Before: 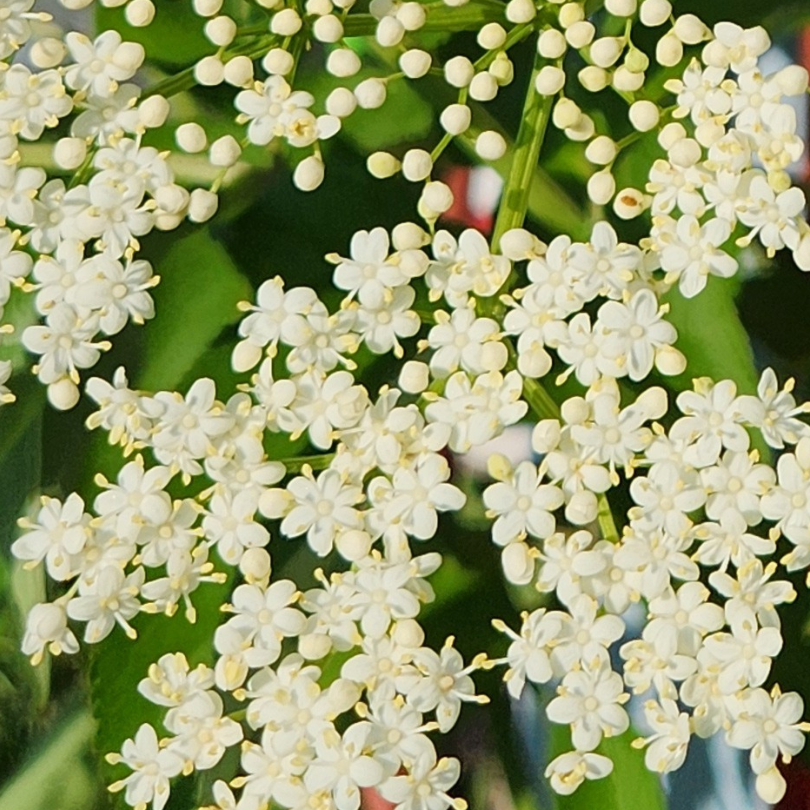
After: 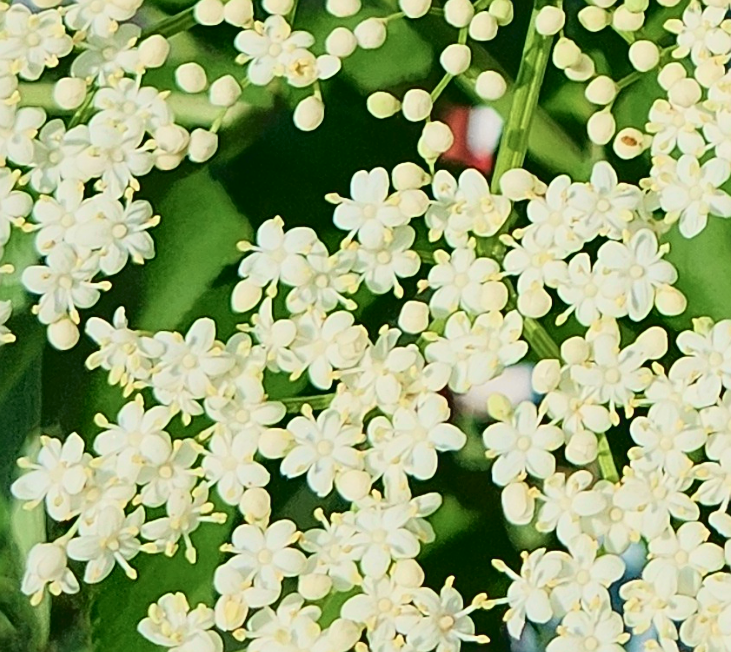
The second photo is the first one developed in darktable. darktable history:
color correction: highlights a* -0.182, highlights b* -0.124
sharpen: on, module defaults
crop: top 7.49%, right 9.717%, bottom 11.943%
tone curve: curves: ch0 [(0, 0.056) (0.049, 0.073) (0.155, 0.127) (0.33, 0.331) (0.432, 0.46) (0.601, 0.655) (0.843, 0.876) (1, 0.965)]; ch1 [(0, 0) (0.339, 0.334) (0.445, 0.419) (0.476, 0.454) (0.497, 0.494) (0.53, 0.511) (0.557, 0.549) (0.613, 0.614) (0.728, 0.729) (1, 1)]; ch2 [(0, 0) (0.327, 0.318) (0.417, 0.426) (0.46, 0.453) (0.502, 0.5) (0.526, 0.52) (0.54, 0.543) (0.606, 0.61) (0.74, 0.716) (1, 1)], color space Lab, independent channels, preserve colors none
